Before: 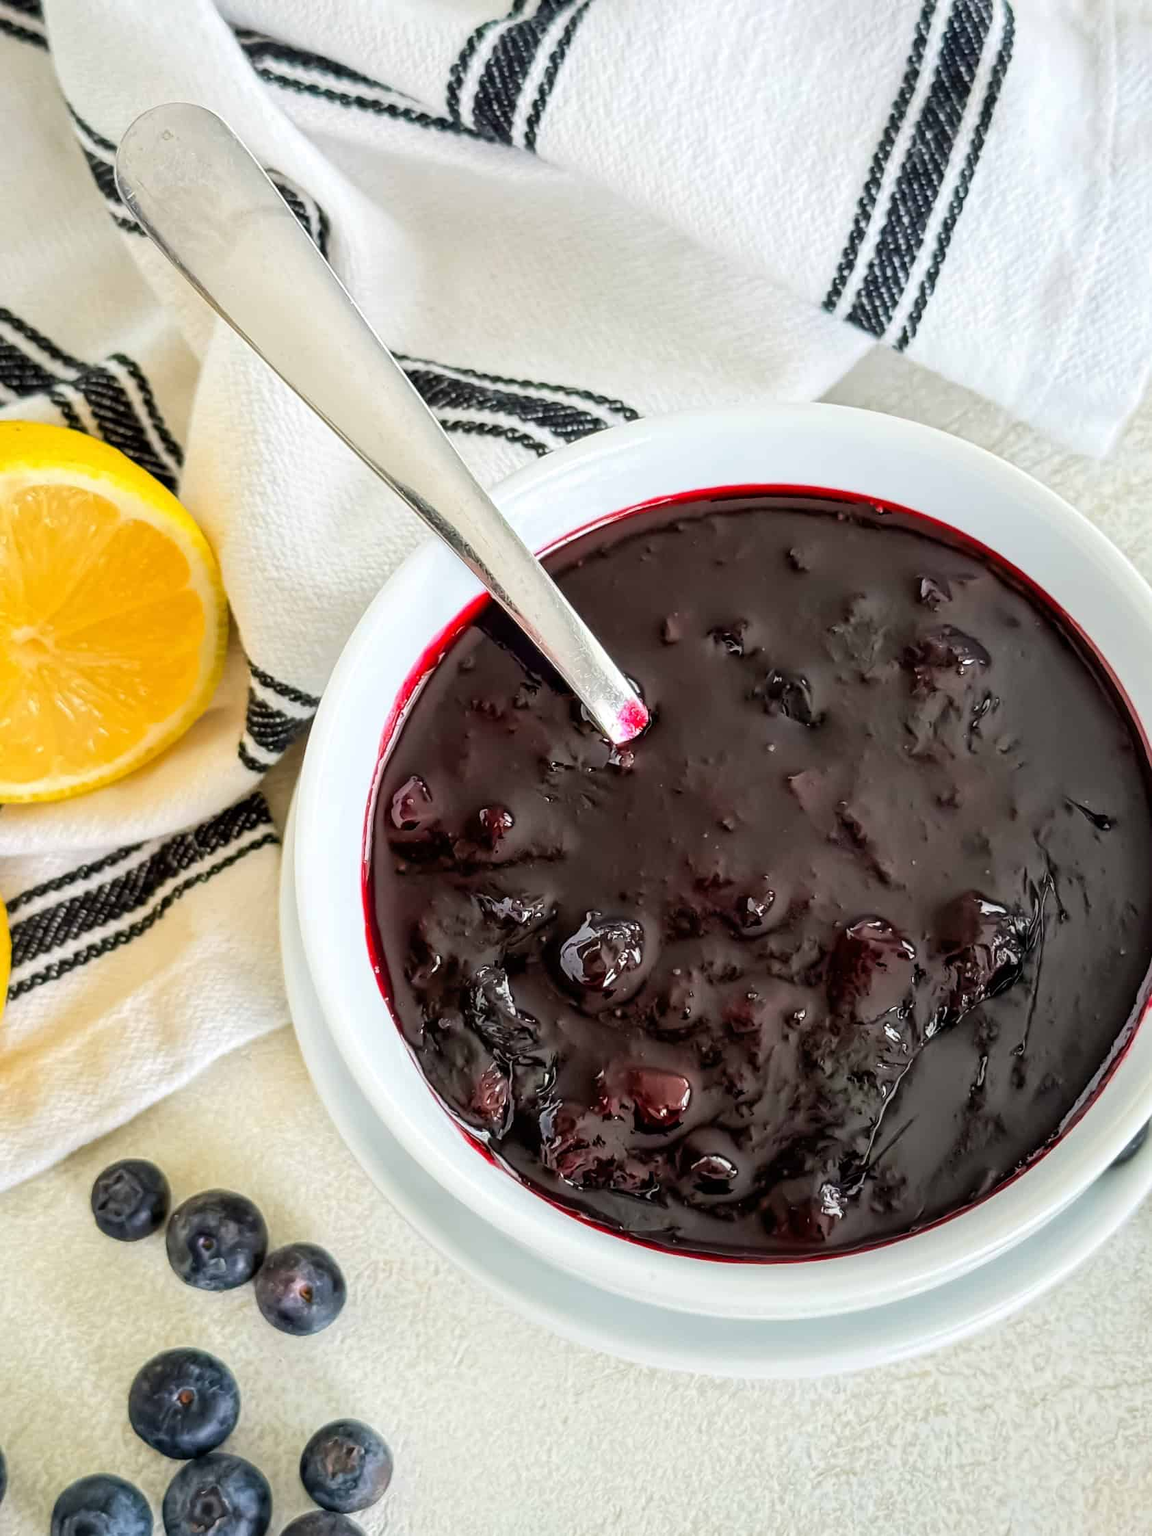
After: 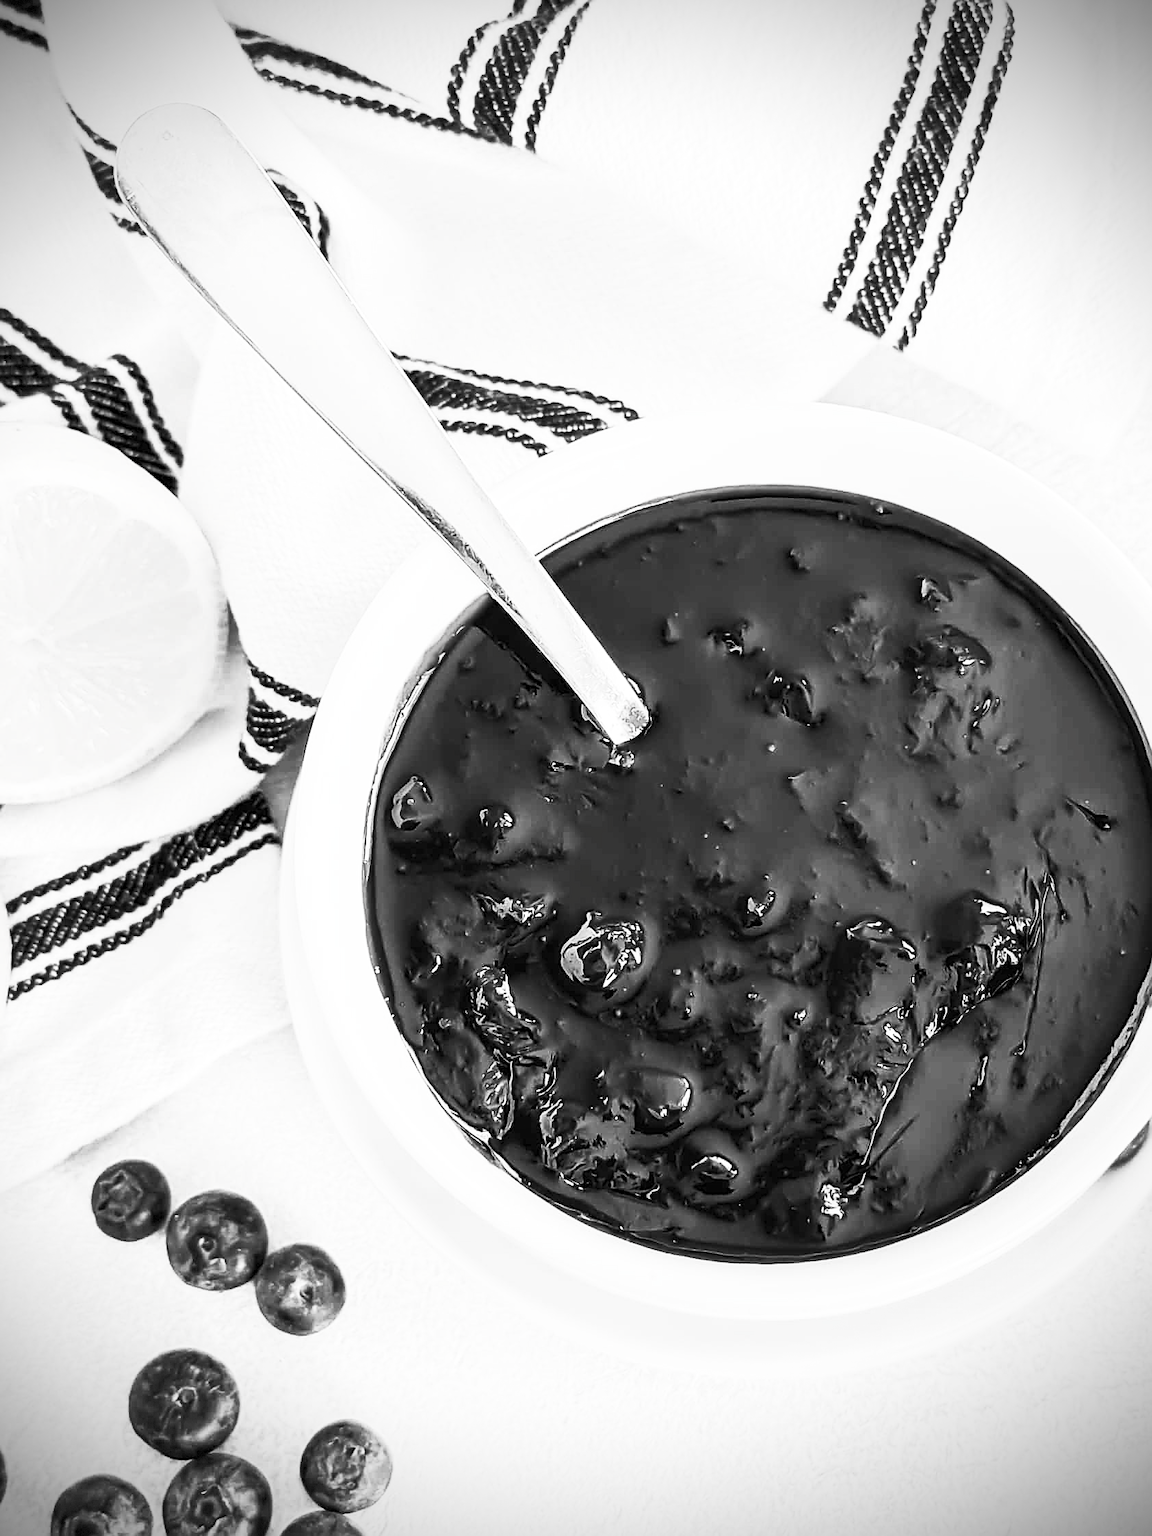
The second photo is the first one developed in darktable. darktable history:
vignetting: fall-off radius 61.04%, brightness -0.891, dithering 8-bit output
contrast brightness saturation: contrast 0.543, brightness 0.472, saturation -0.998
sharpen: amount 0.492
